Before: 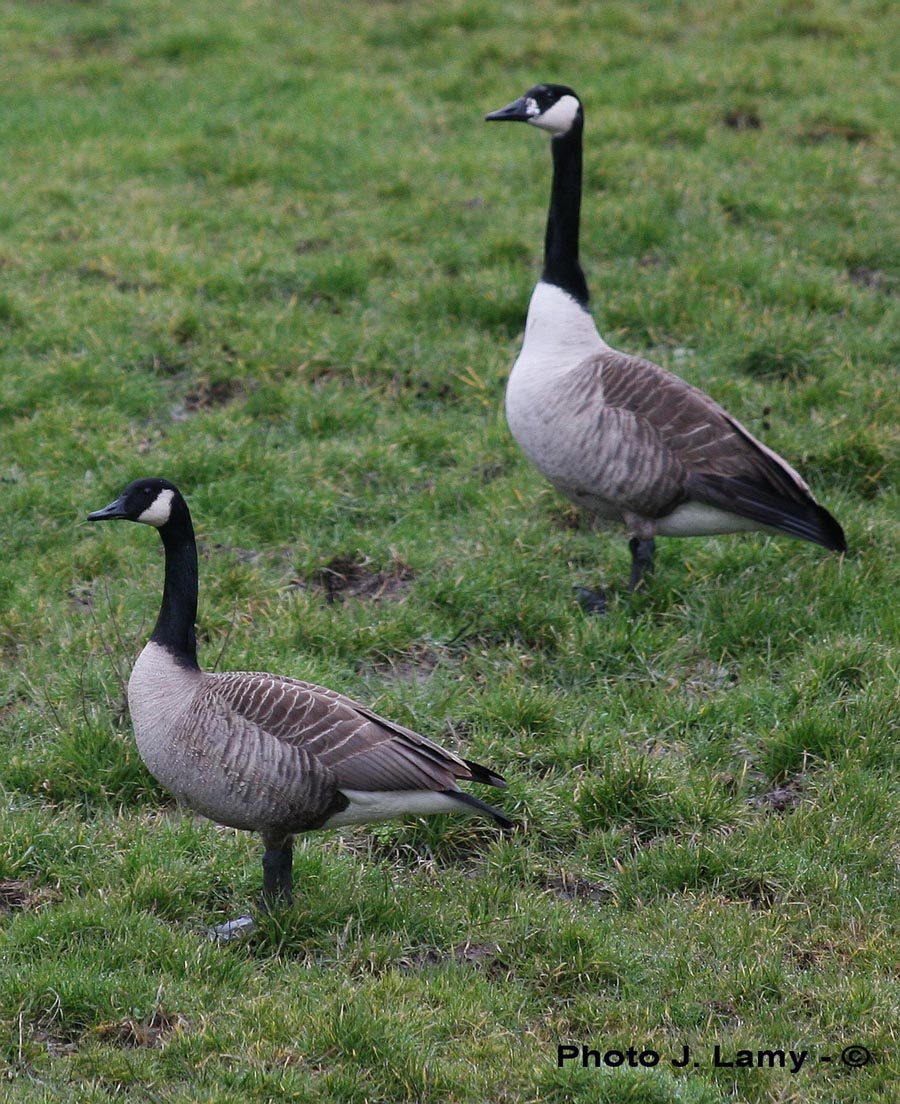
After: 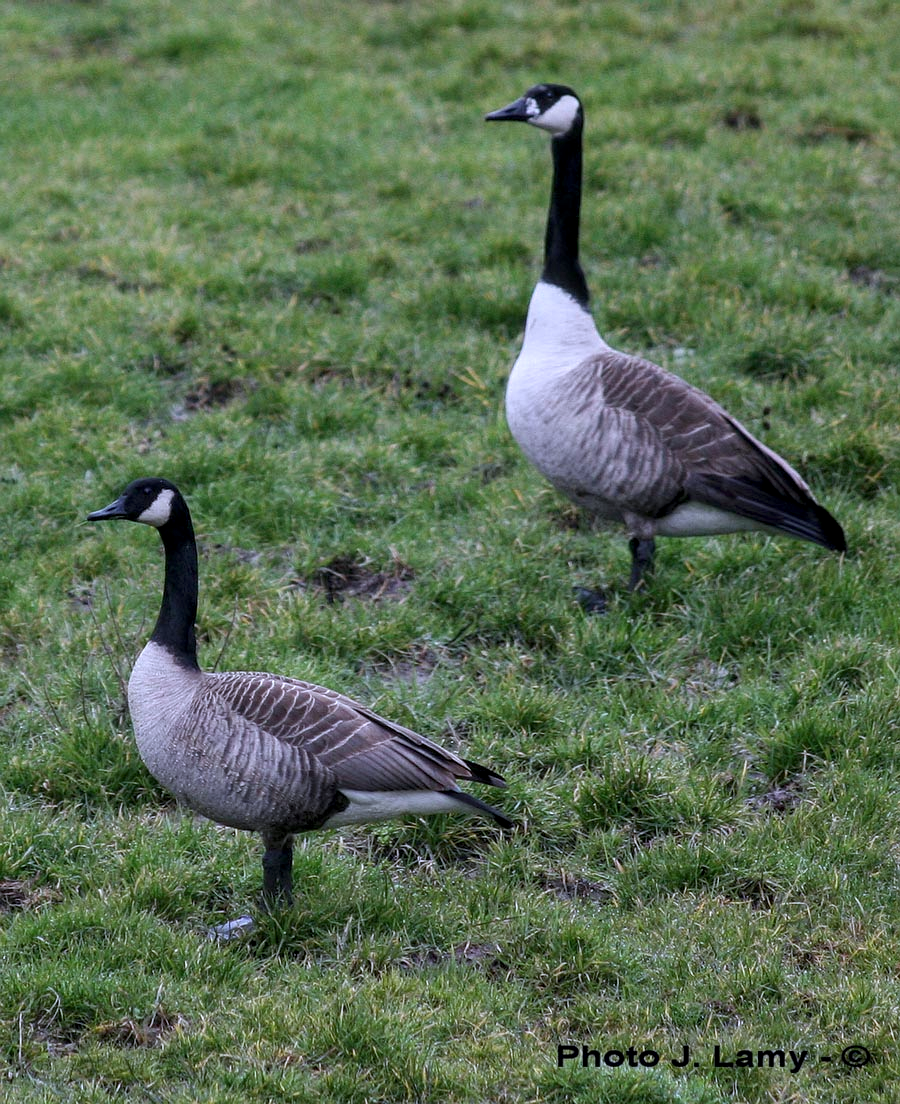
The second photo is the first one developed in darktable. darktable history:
white balance: red 0.967, blue 1.119, emerald 0.756
exposure: compensate highlight preservation false
local contrast: detail 130%
